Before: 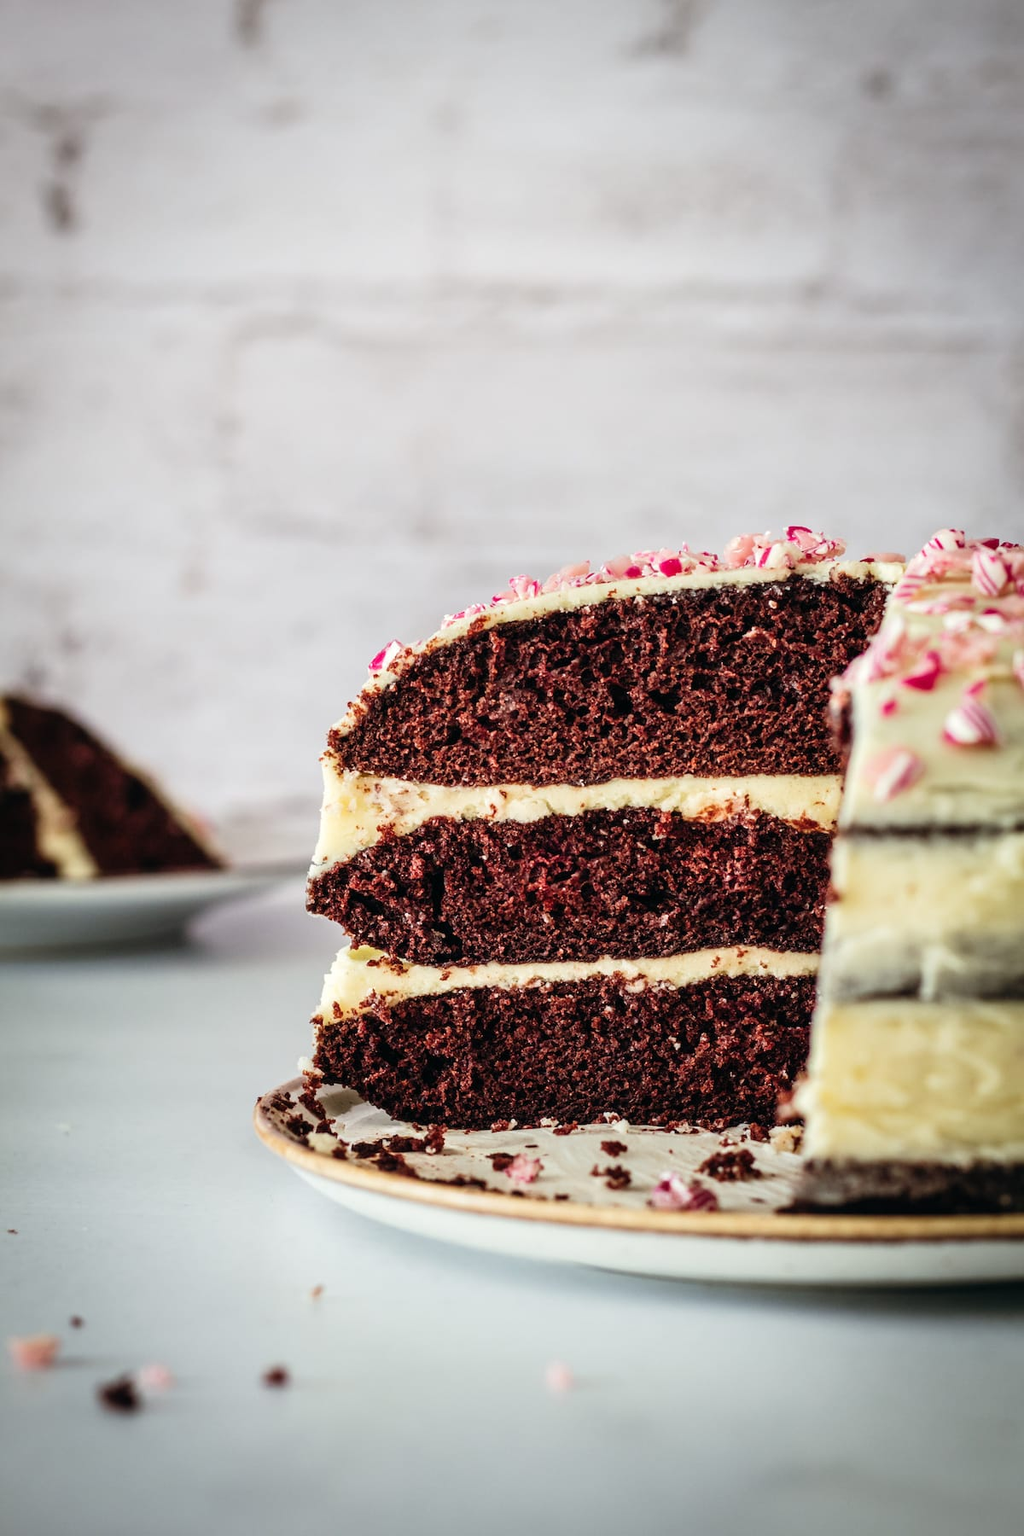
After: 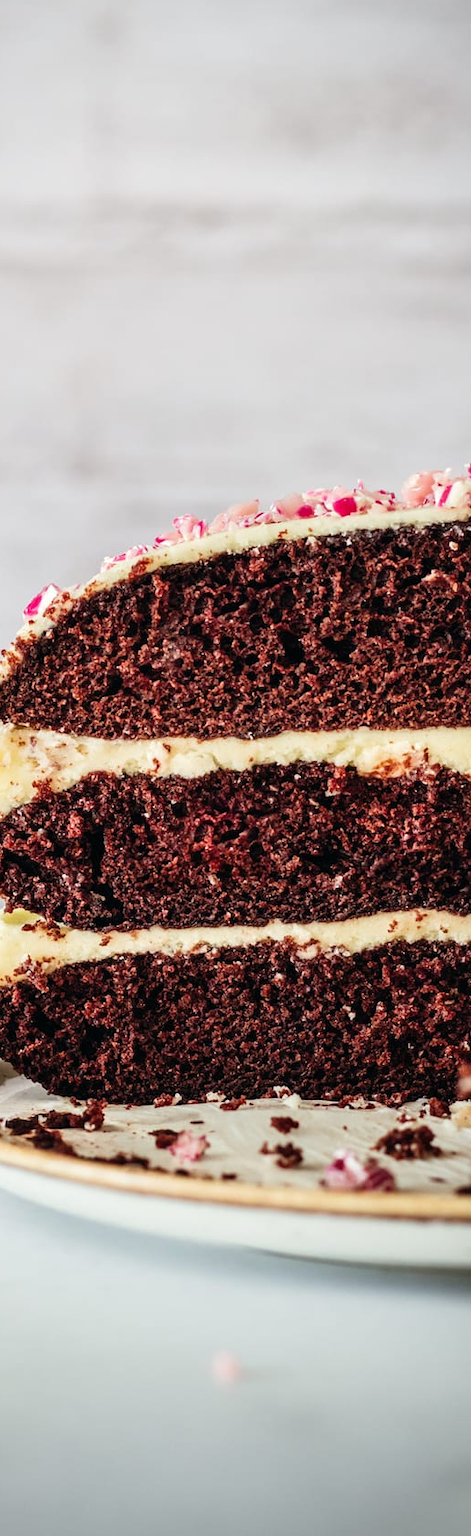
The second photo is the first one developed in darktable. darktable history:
crop: left 33.886%, top 5.988%, right 22.855%
